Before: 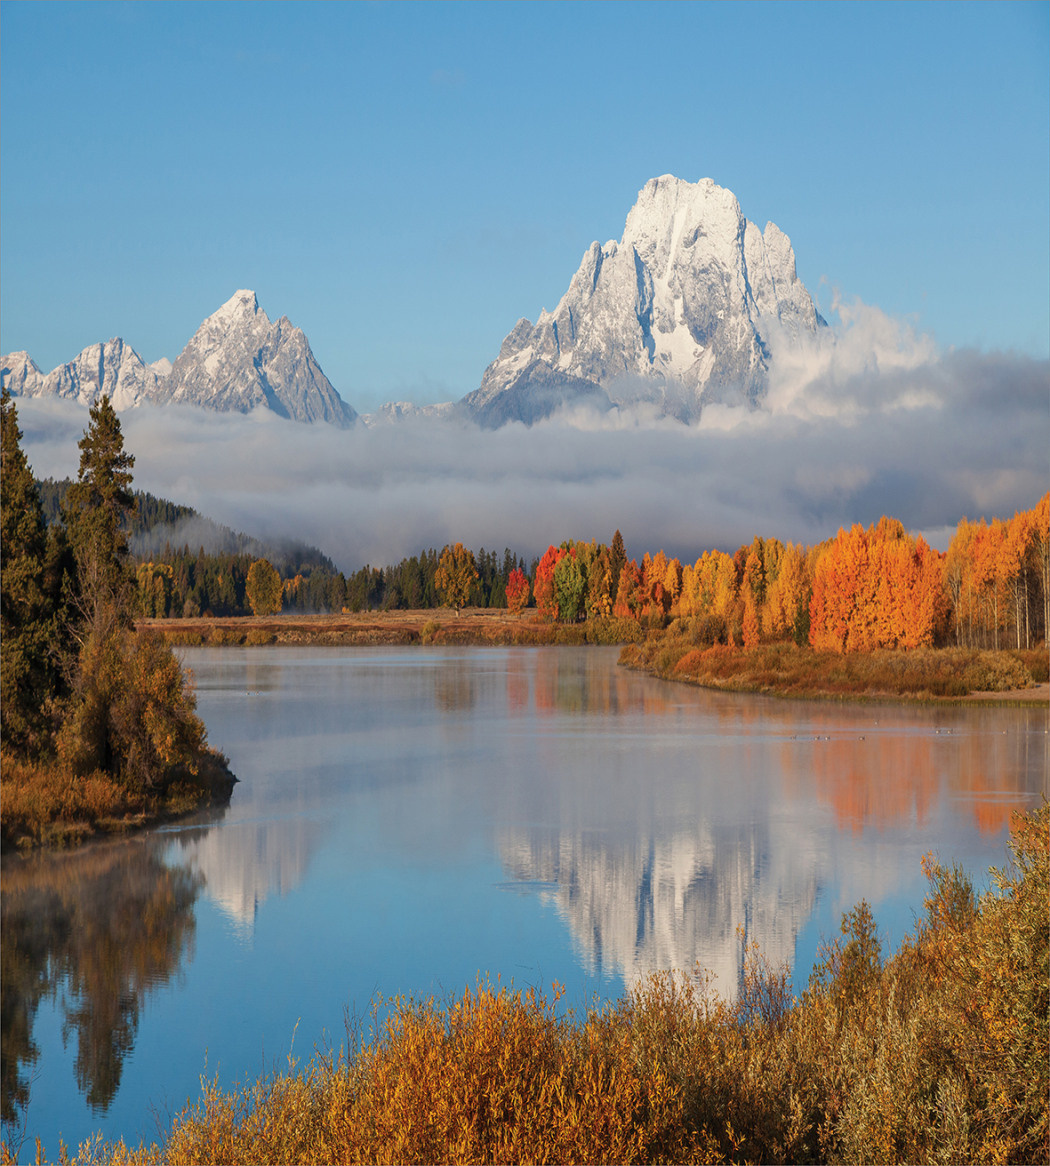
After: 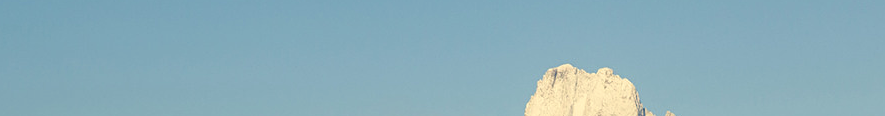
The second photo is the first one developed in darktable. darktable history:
crop and rotate: left 9.644%, top 9.491%, right 6.021%, bottom 80.509%
color correction: highlights a* 1.39, highlights b* 17.83
shadows and highlights: shadows 62.66, white point adjustment 0.37, highlights -34.44, compress 83.82%
sharpen: amount 0.2
